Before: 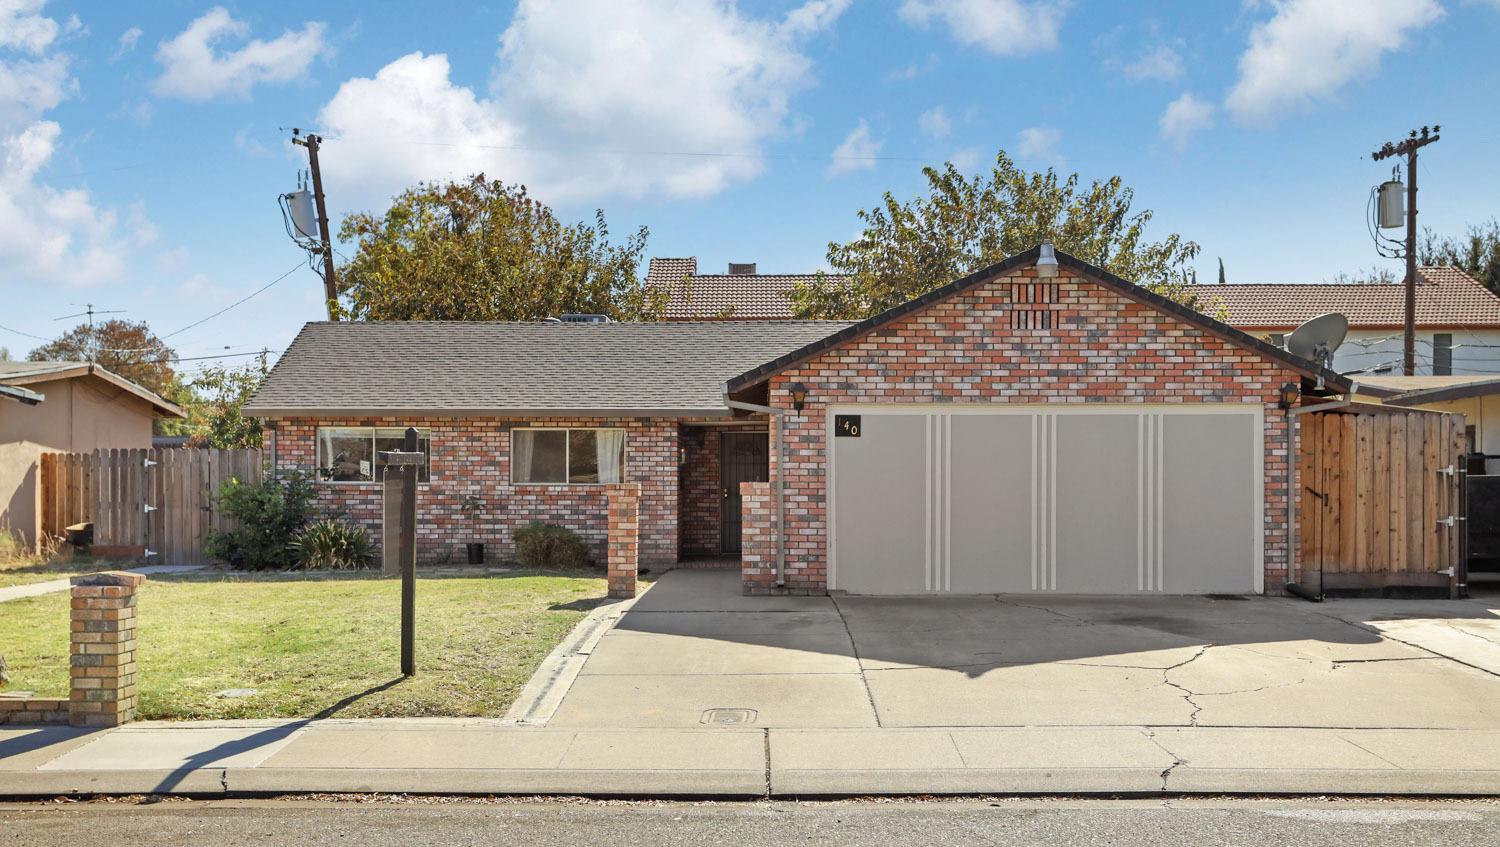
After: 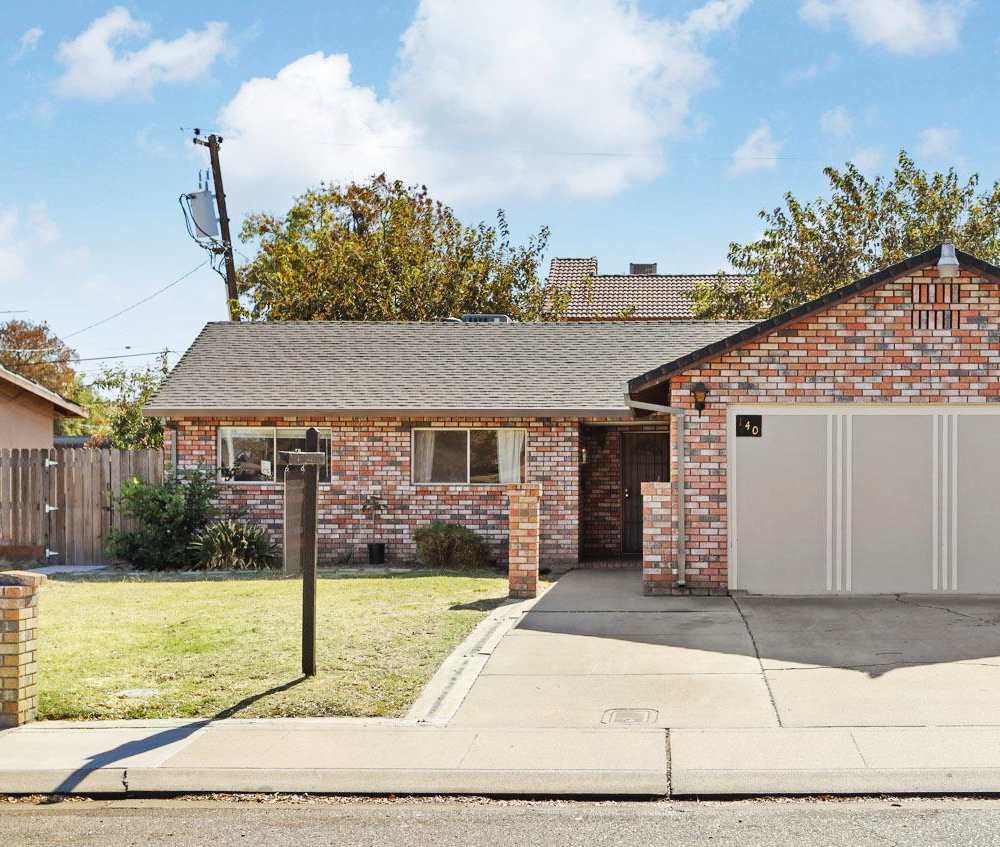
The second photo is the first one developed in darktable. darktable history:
tone curve: curves: ch0 [(0, 0) (0.003, 0.005) (0.011, 0.013) (0.025, 0.027) (0.044, 0.044) (0.069, 0.06) (0.1, 0.081) (0.136, 0.114) (0.177, 0.16) (0.224, 0.211) (0.277, 0.277) (0.335, 0.354) (0.399, 0.435) (0.468, 0.538) (0.543, 0.626) (0.623, 0.708) (0.709, 0.789) (0.801, 0.867) (0.898, 0.935) (1, 1)], preserve colors none
crop and rotate: left 6.617%, right 26.717%
